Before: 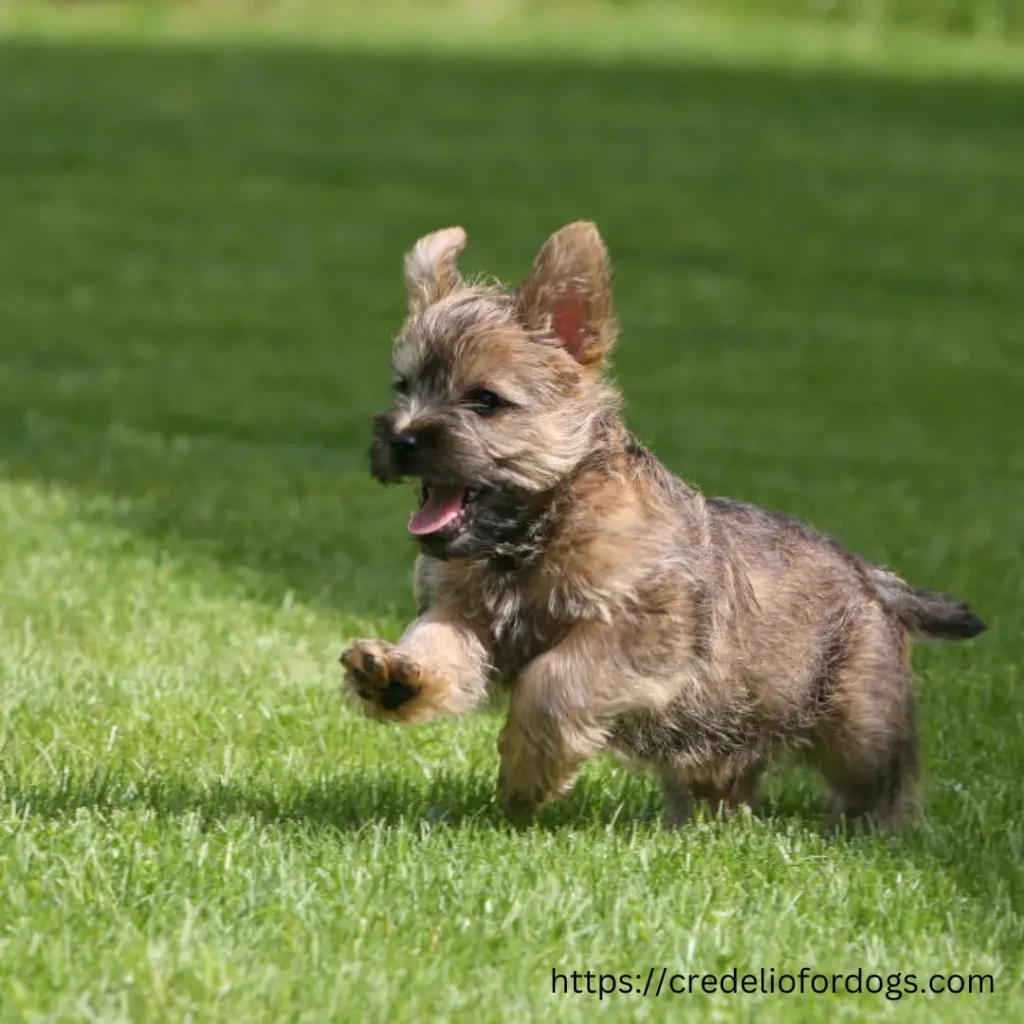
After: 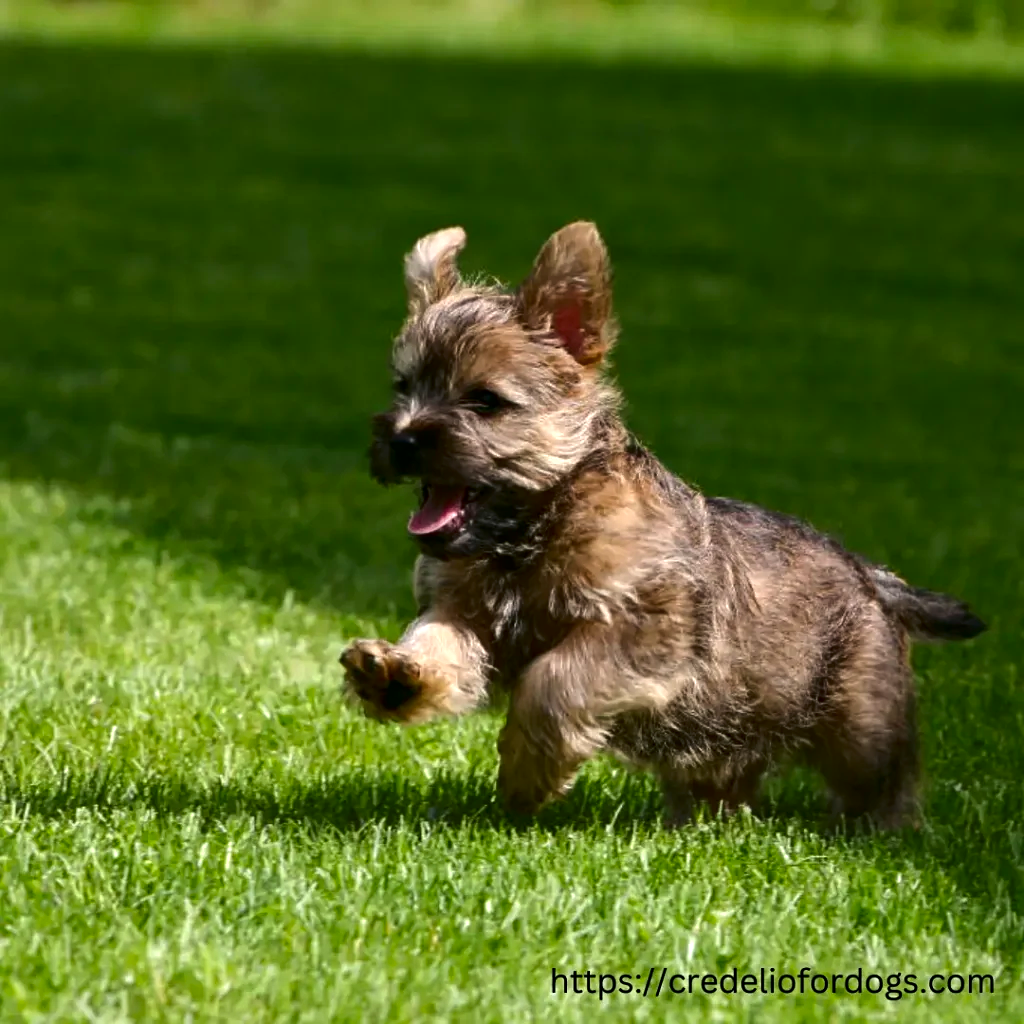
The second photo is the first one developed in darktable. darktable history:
tone equalizer: -8 EV -0.417 EV, -7 EV -0.389 EV, -6 EV -0.333 EV, -5 EV -0.222 EV, -3 EV 0.222 EV, -2 EV 0.333 EV, -1 EV 0.389 EV, +0 EV 0.417 EV, edges refinement/feathering 500, mask exposure compensation -1.57 EV, preserve details no
base curve: exposure shift 0, preserve colors none
sharpen: amount 0.2
contrast brightness saturation: brightness -0.25, saturation 0.2
